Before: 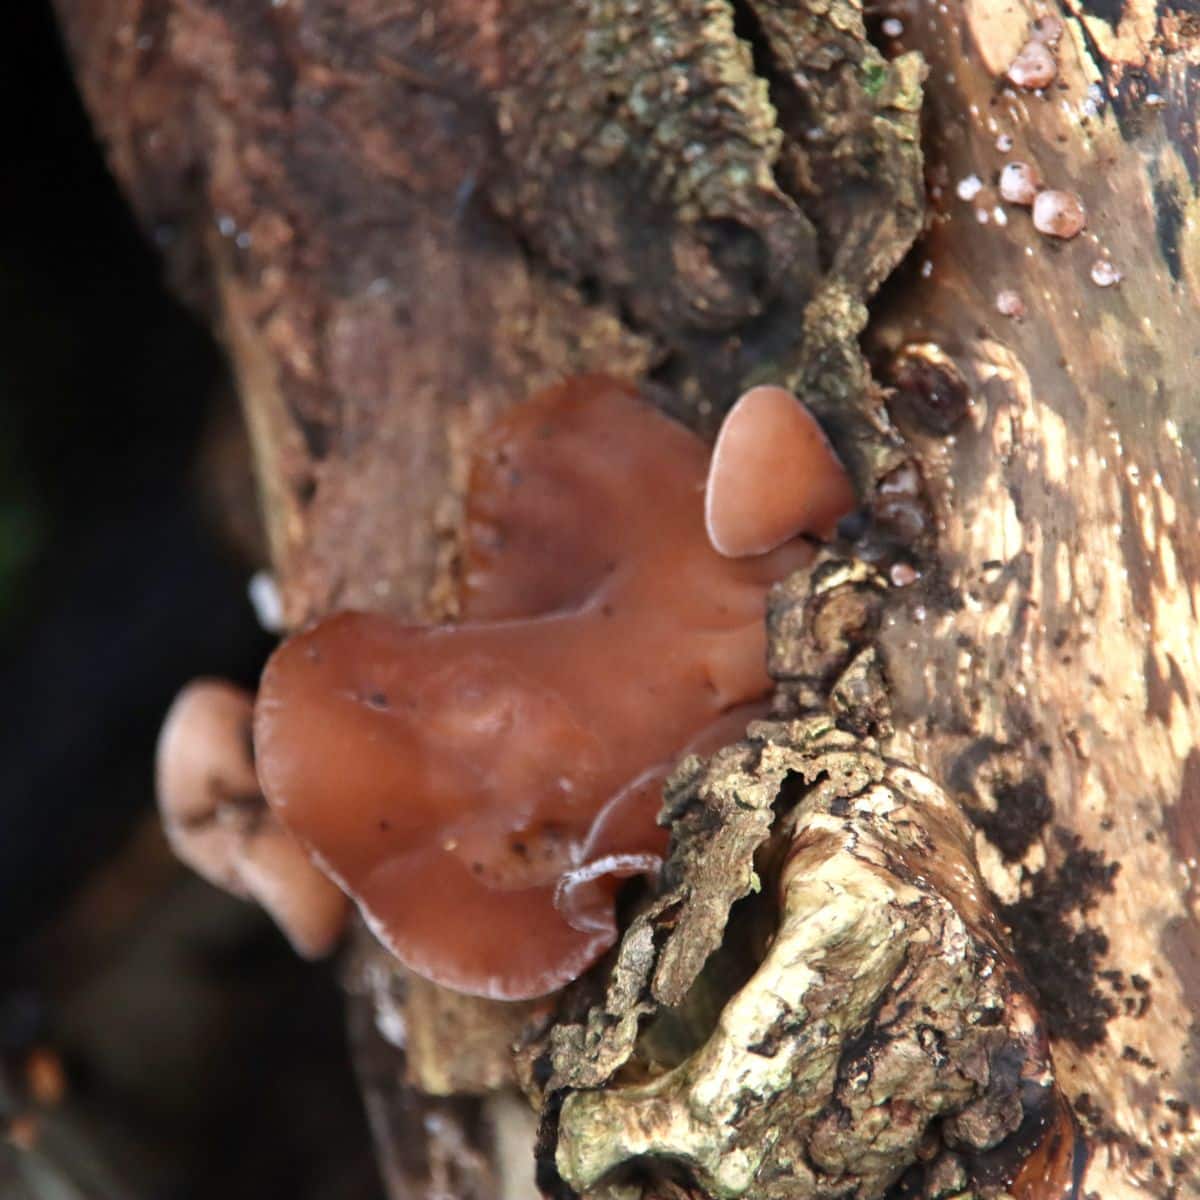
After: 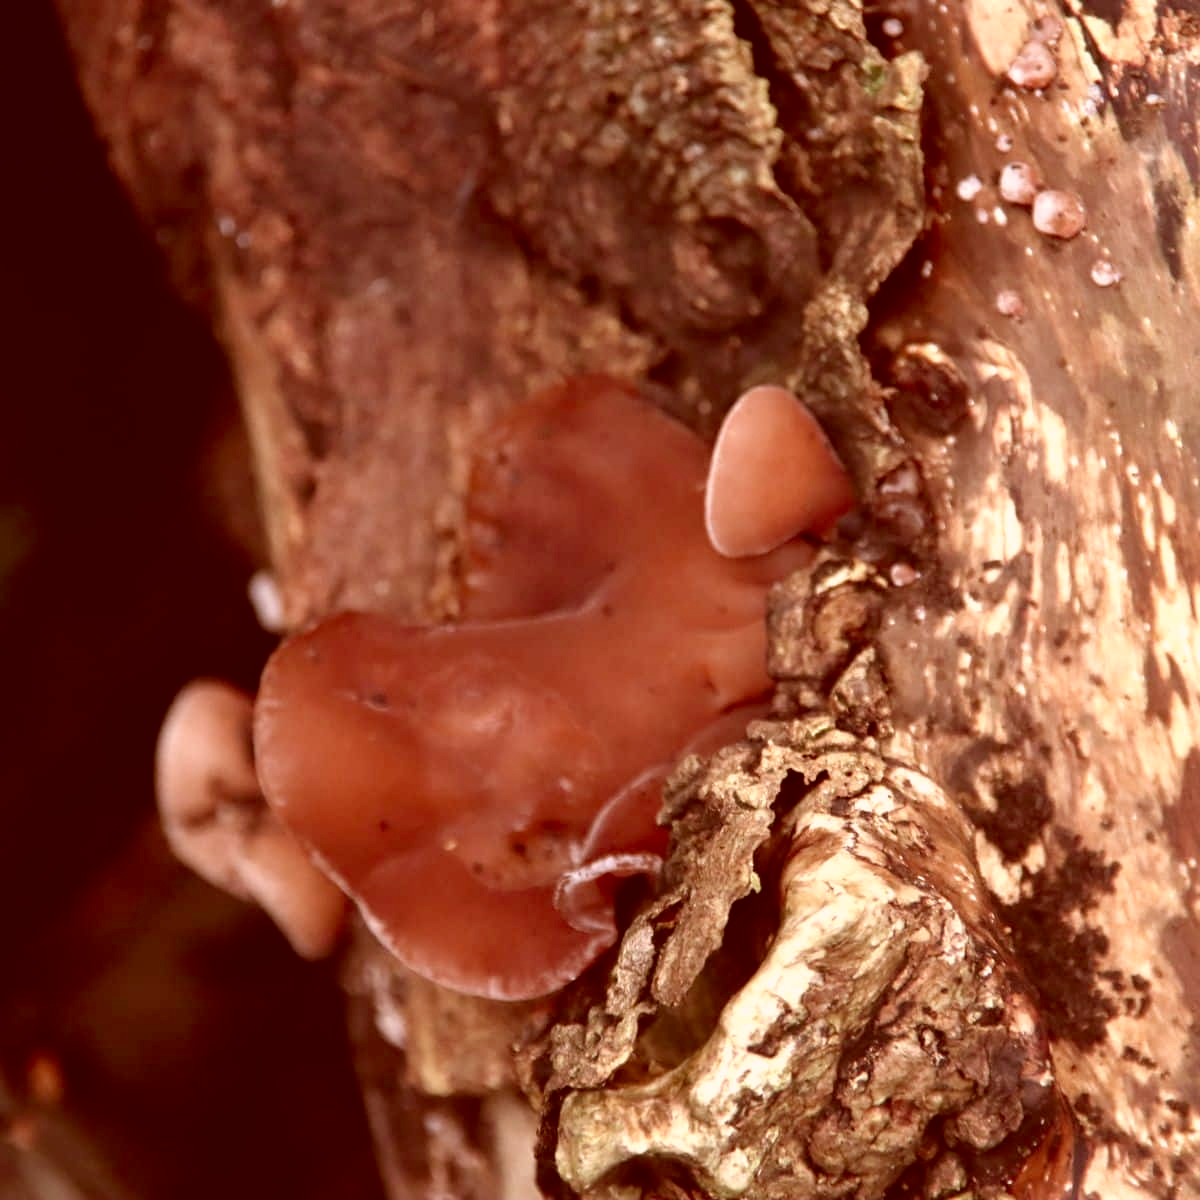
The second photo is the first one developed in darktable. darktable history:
color correction: highlights a* 9.34, highlights b* 8.93, shadows a* 39.82, shadows b* 39.94, saturation 0.77
